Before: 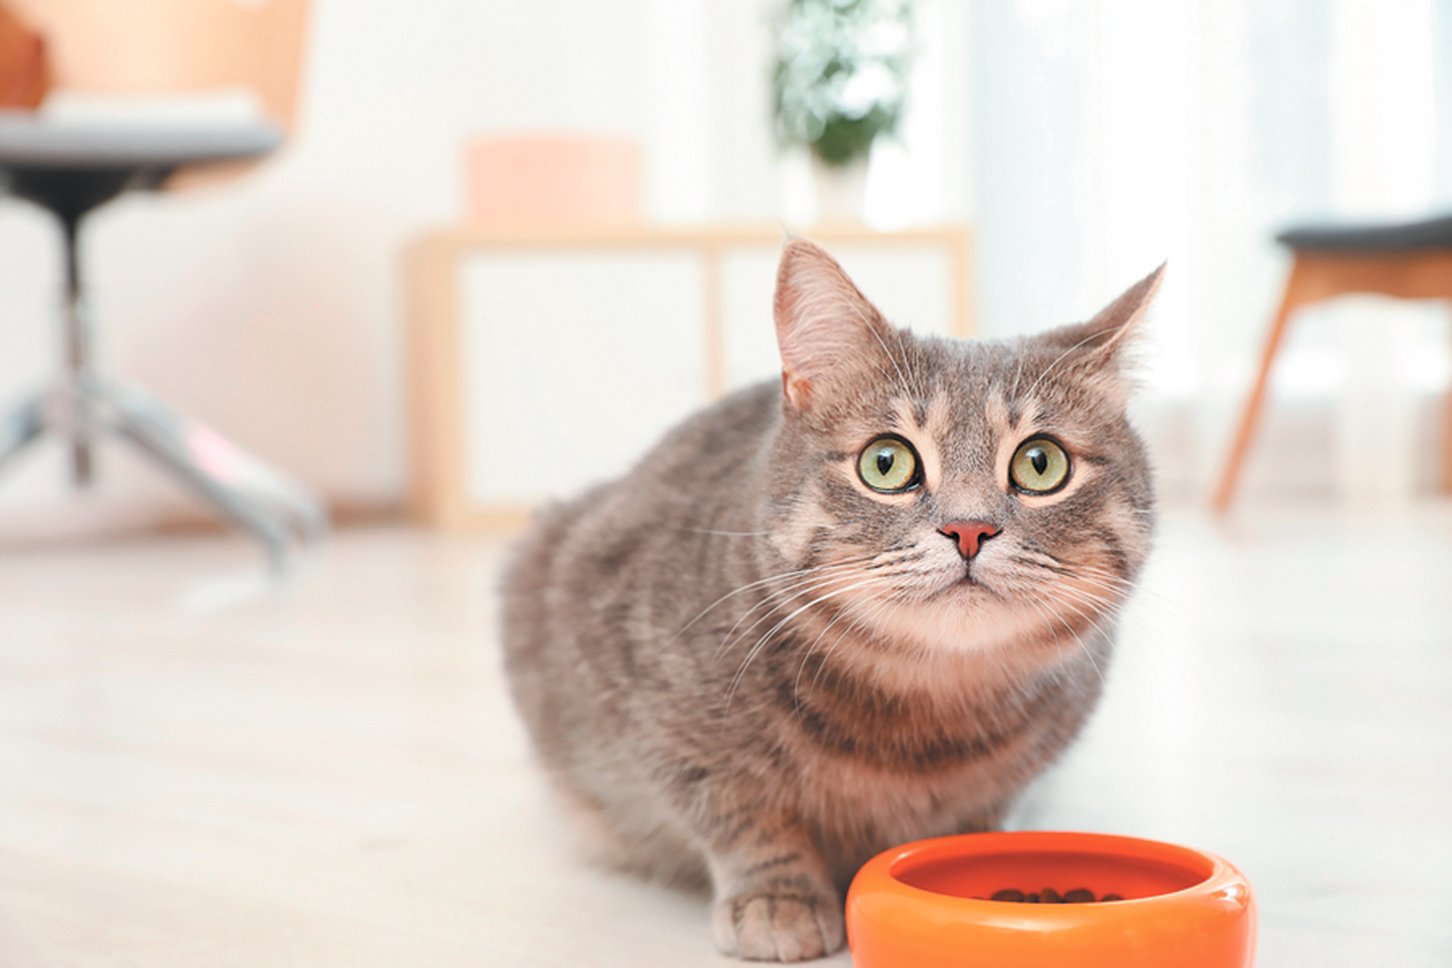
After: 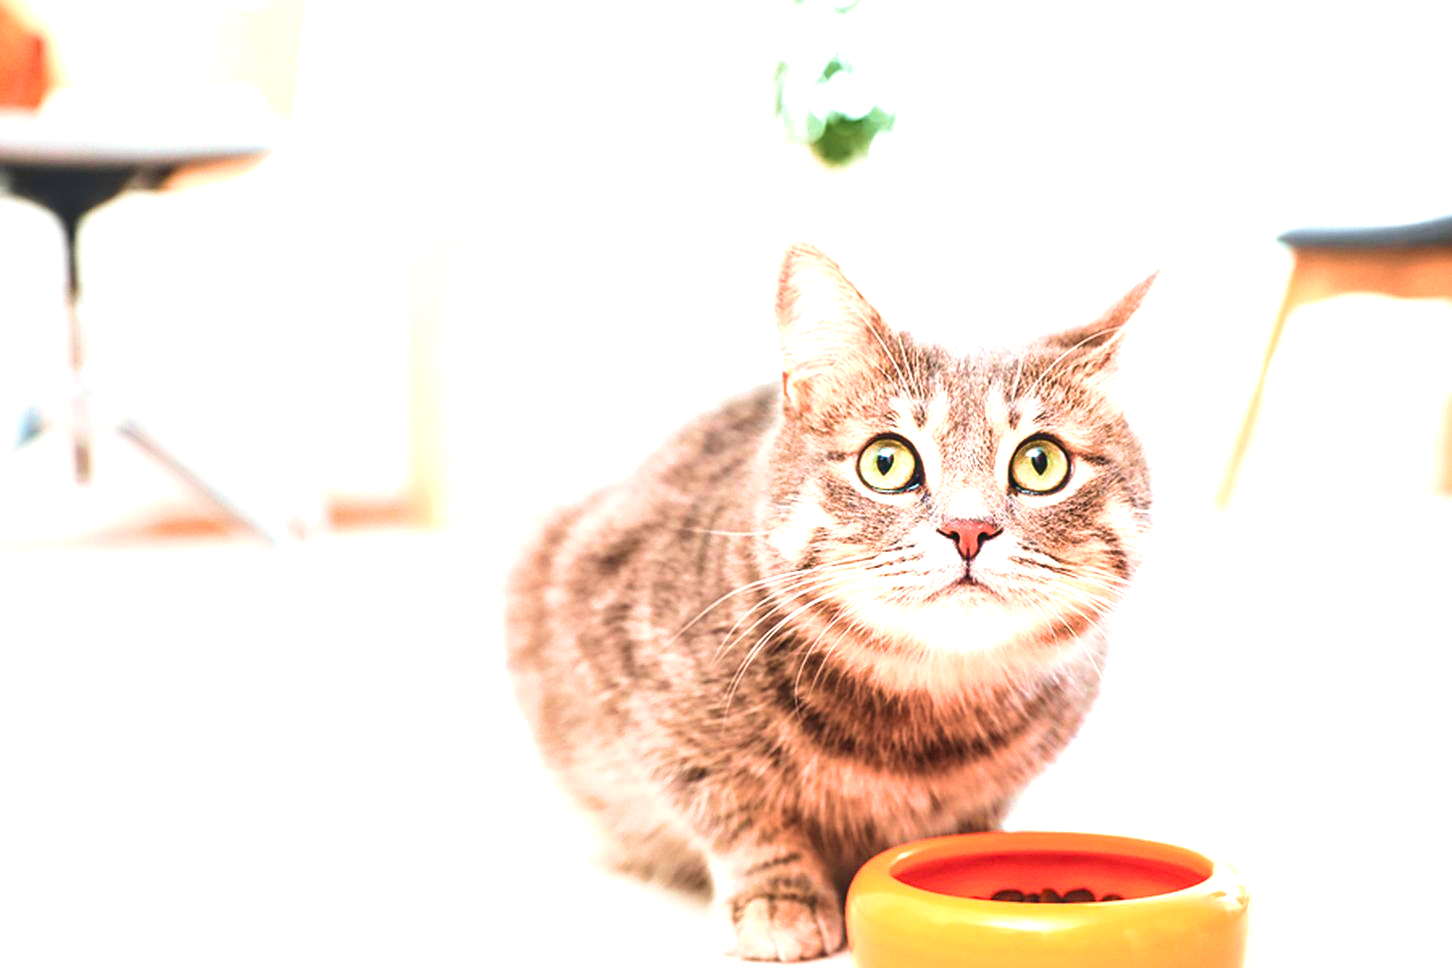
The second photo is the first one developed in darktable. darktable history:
contrast brightness saturation: contrast 0.24, brightness -0.24, saturation 0.14
exposure: black level correction -0.002, exposure 1.115 EV, compensate highlight preservation false
local contrast: on, module defaults
velvia: strength 75%
